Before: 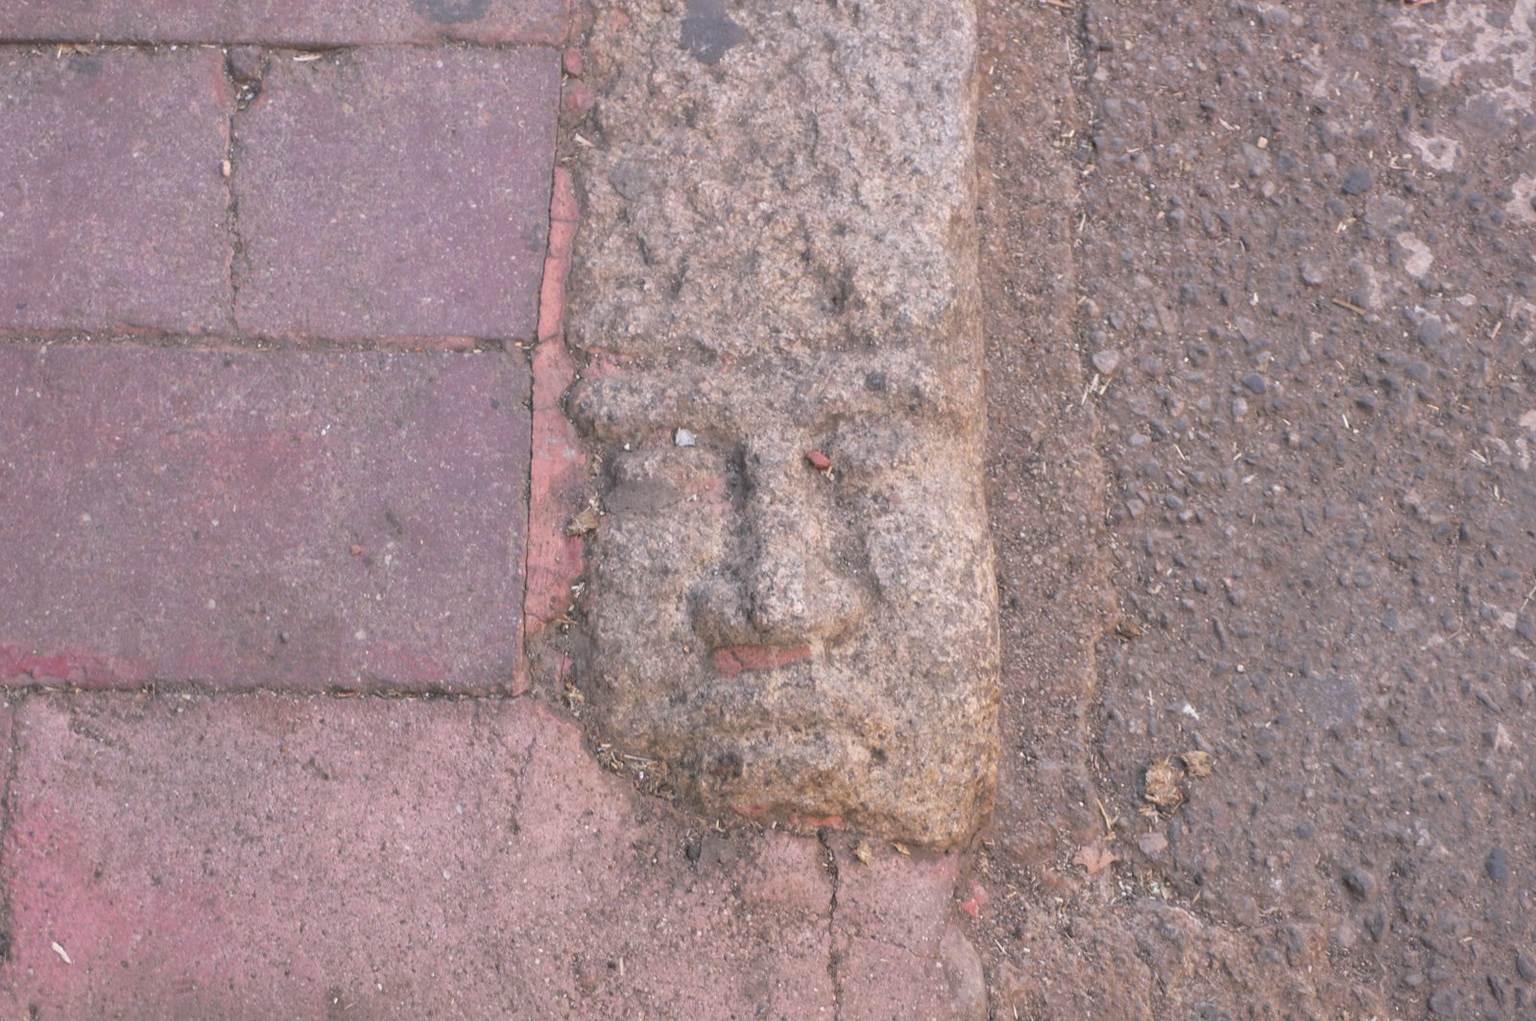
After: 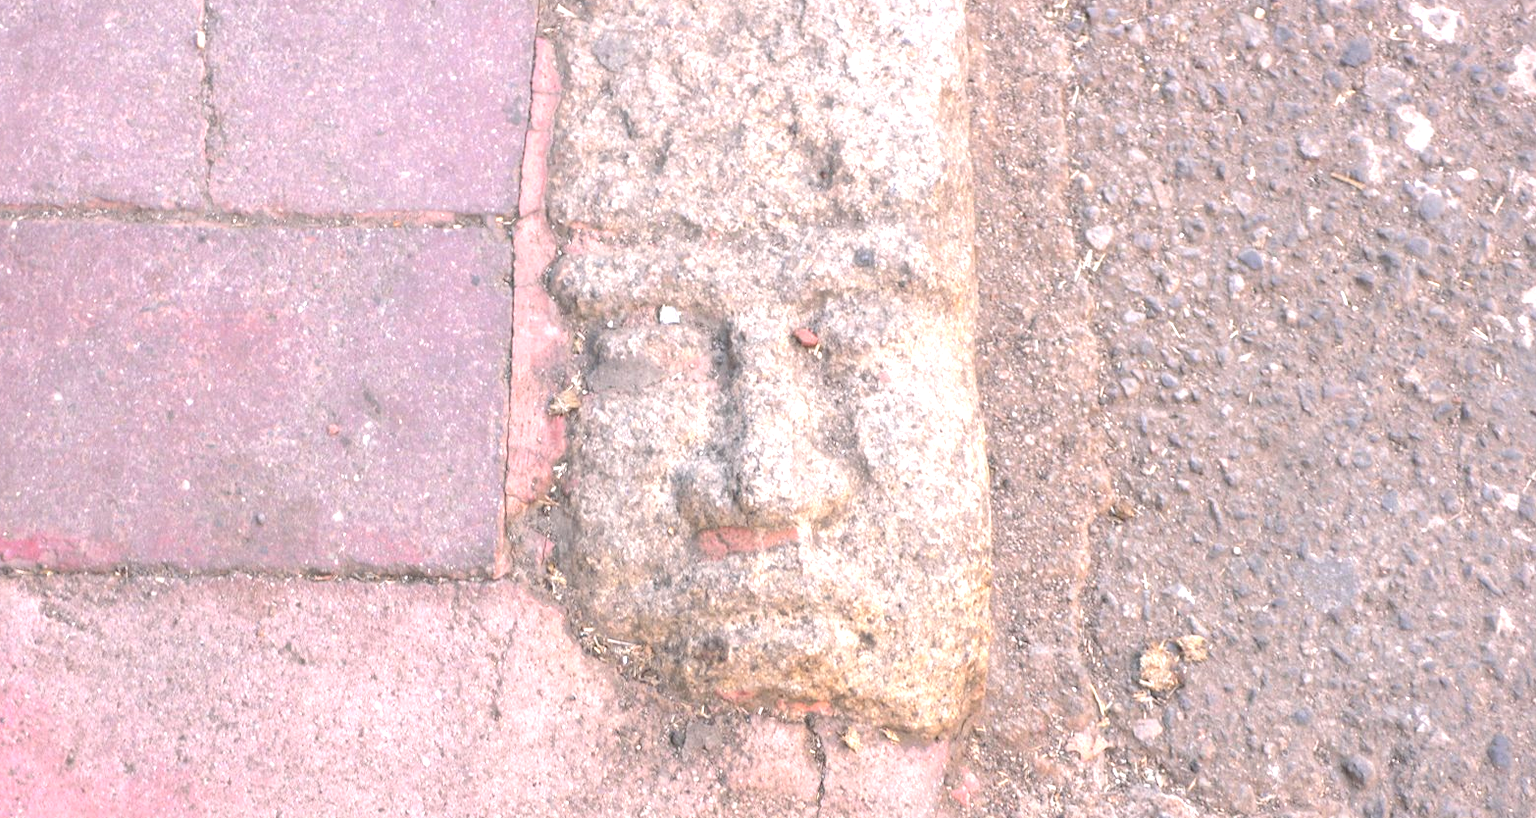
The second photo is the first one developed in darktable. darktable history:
crop and rotate: left 1.958%, top 12.709%, right 0.161%, bottom 8.858%
exposure: black level correction 0, exposure 1.199 EV, compensate highlight preservation false
